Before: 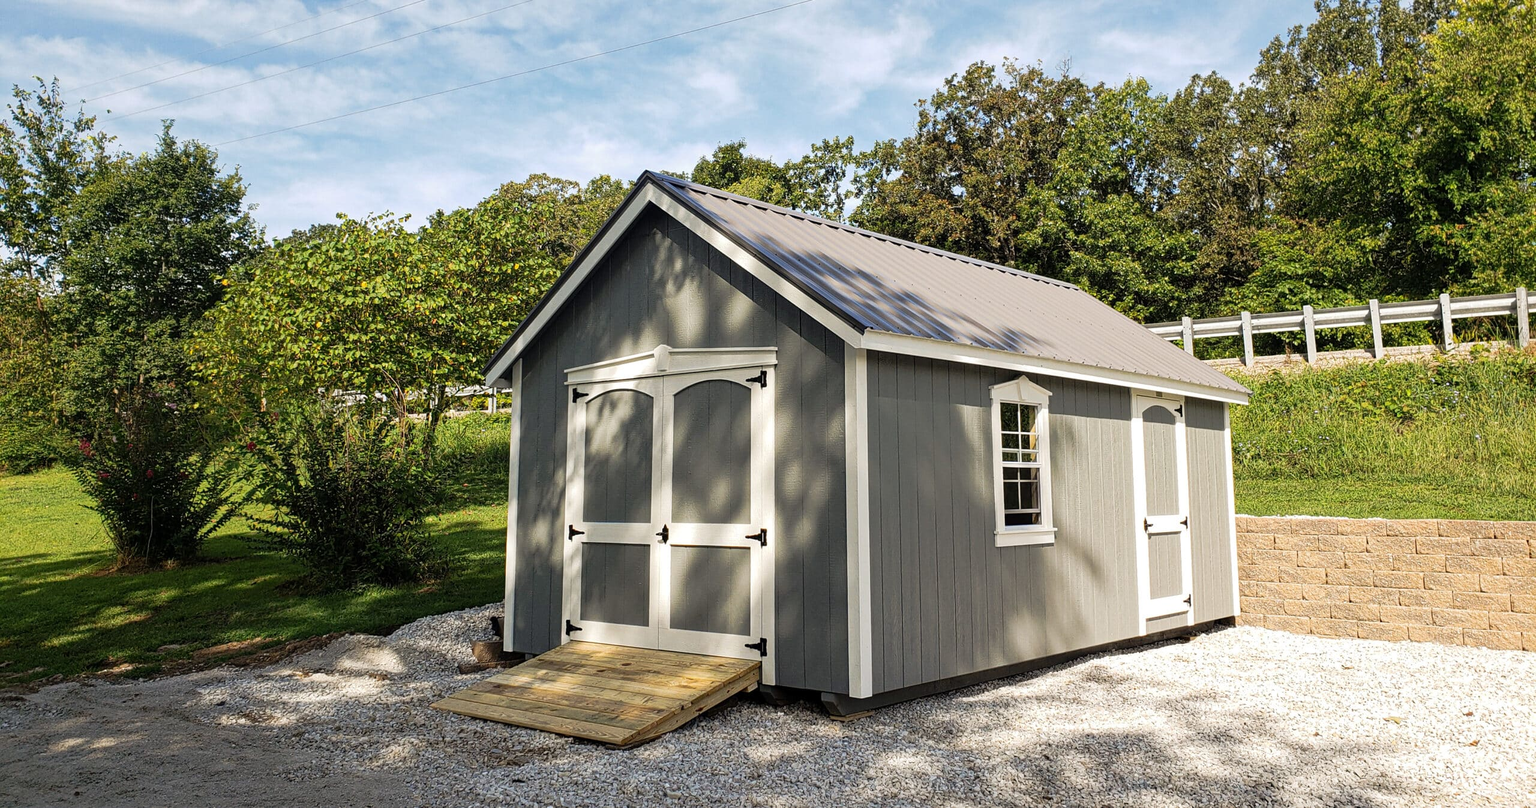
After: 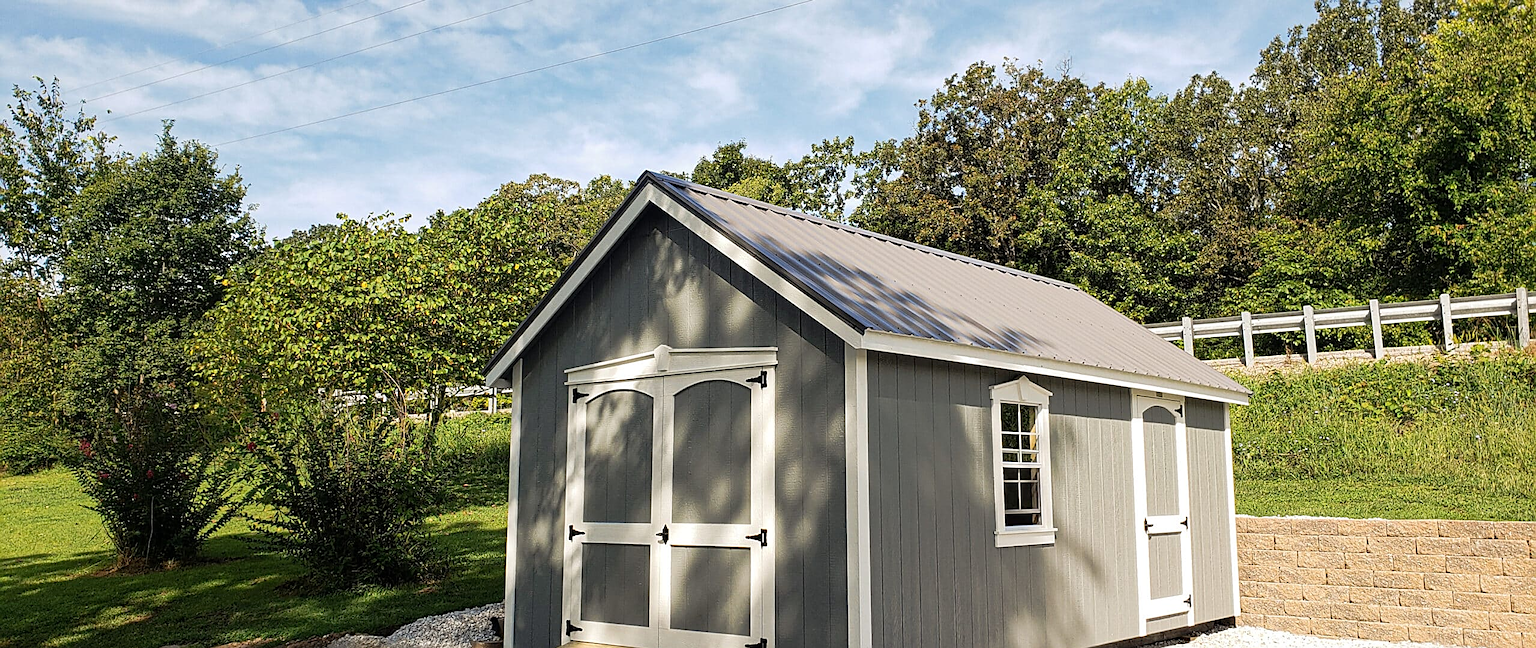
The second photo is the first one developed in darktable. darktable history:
sharpen: on, module defaults
crop: bottom 19.674%
